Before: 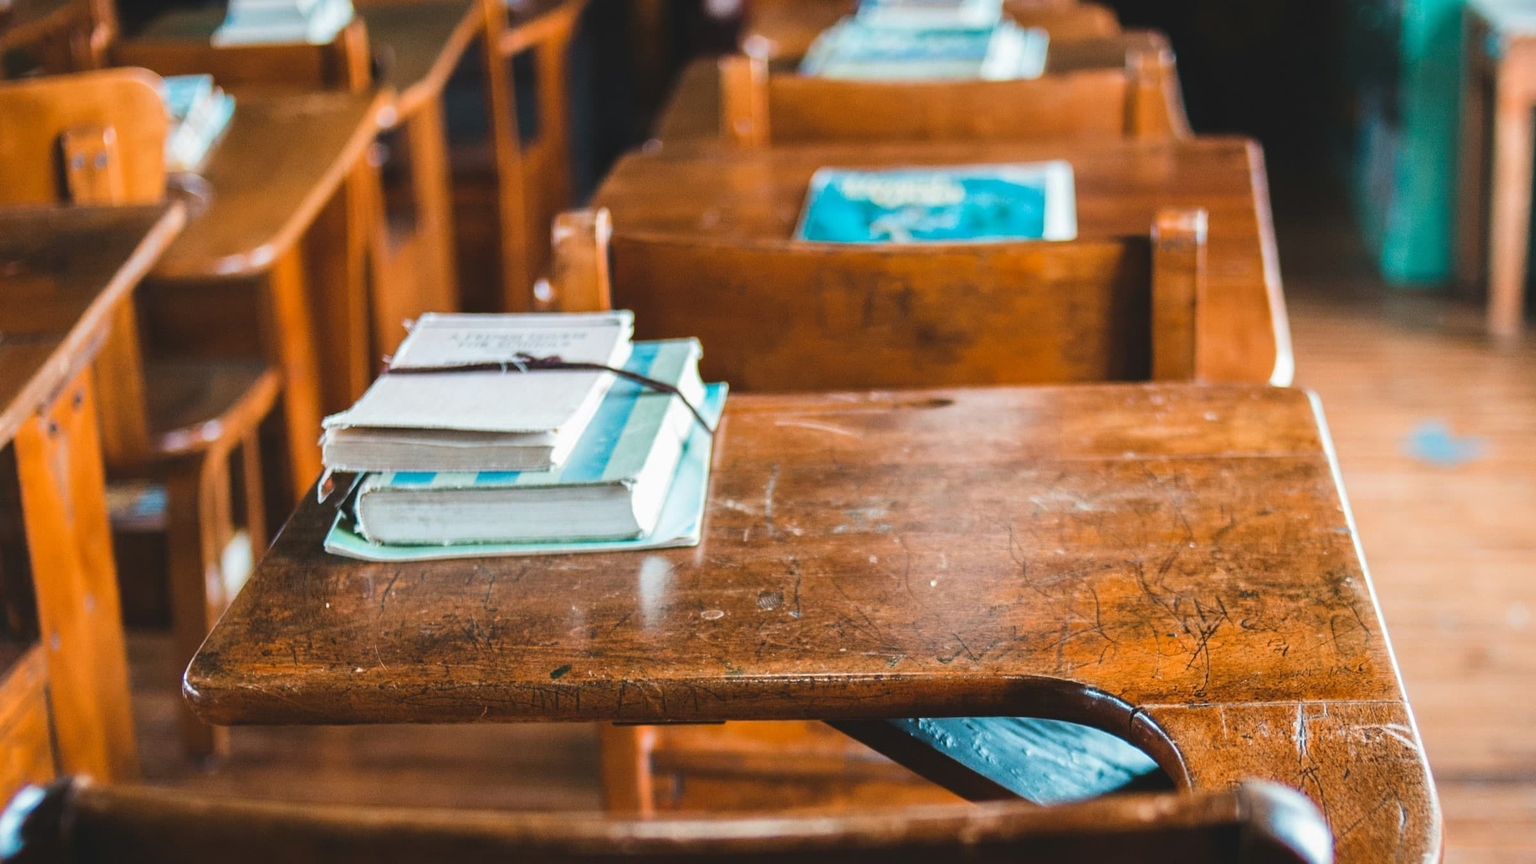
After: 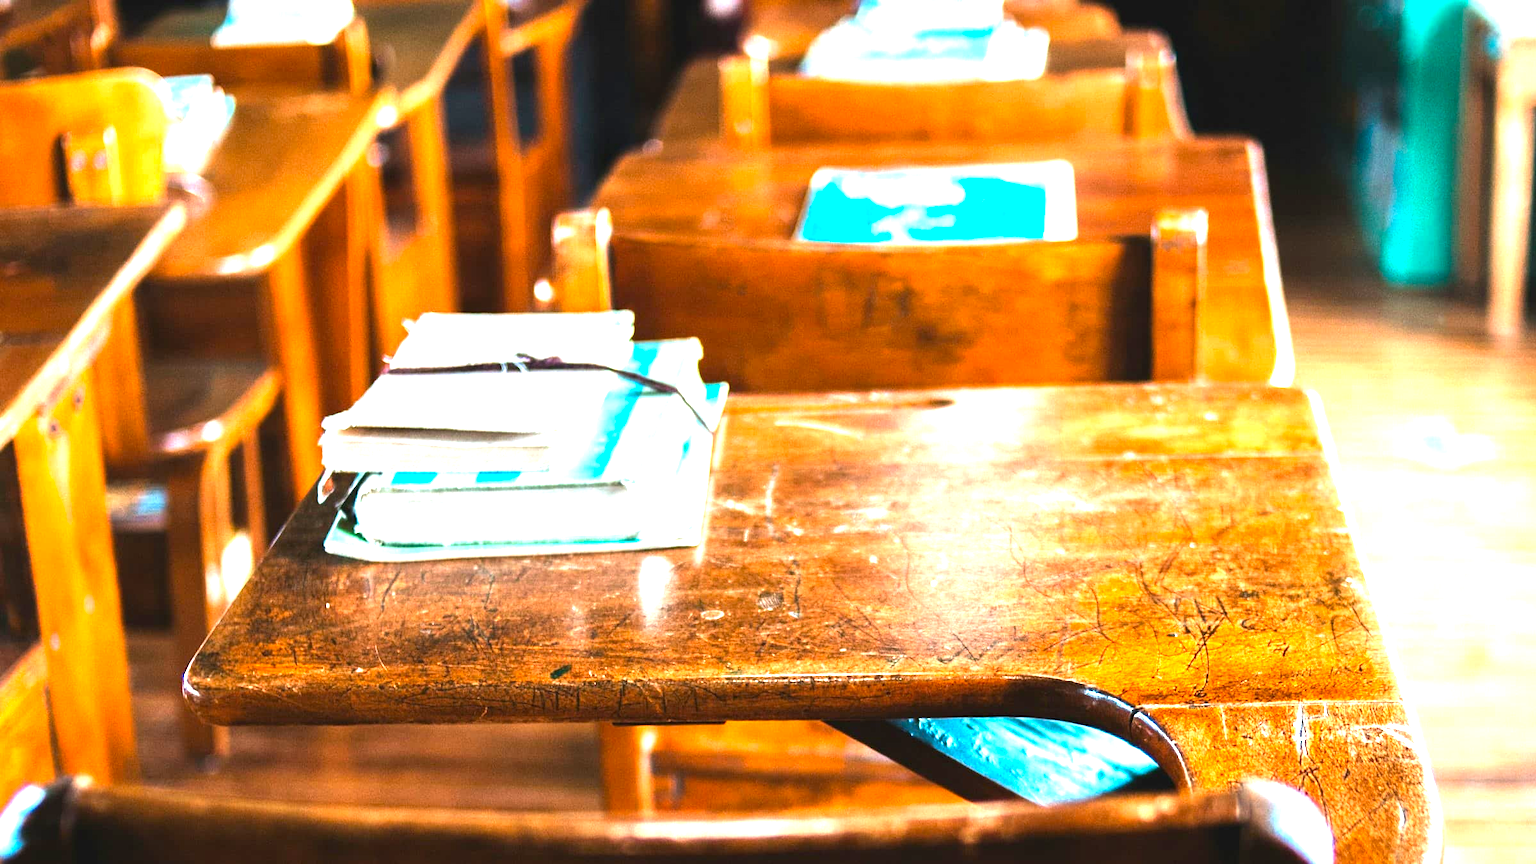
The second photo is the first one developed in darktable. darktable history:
color balance: lift [0.991, 1, 1, 1], gamma [0.996, 1, 1, 1], input saturation 98.52%, contrast 20.34%, output saturation 103.72%
exposure: black level correction 0, exposure 1.2 EV, compensate exposure bias true, compensate highlight preservation false
